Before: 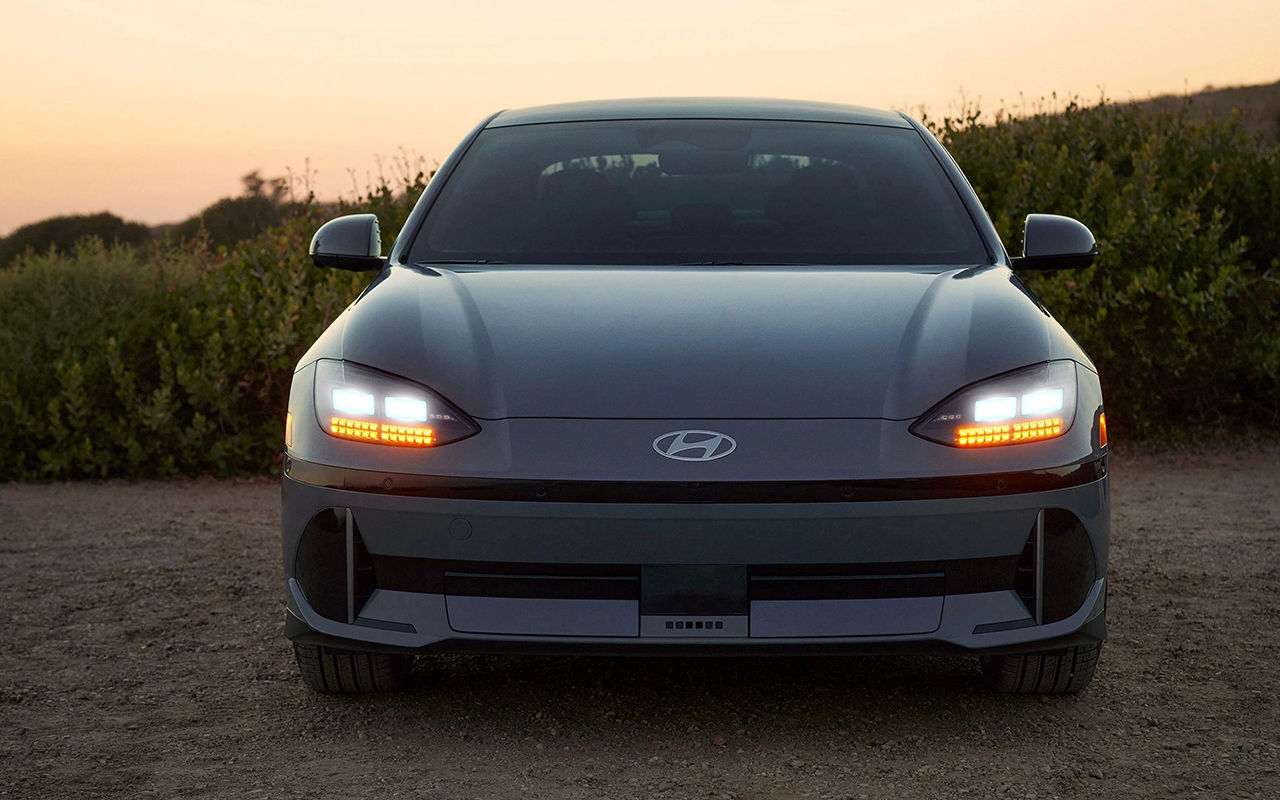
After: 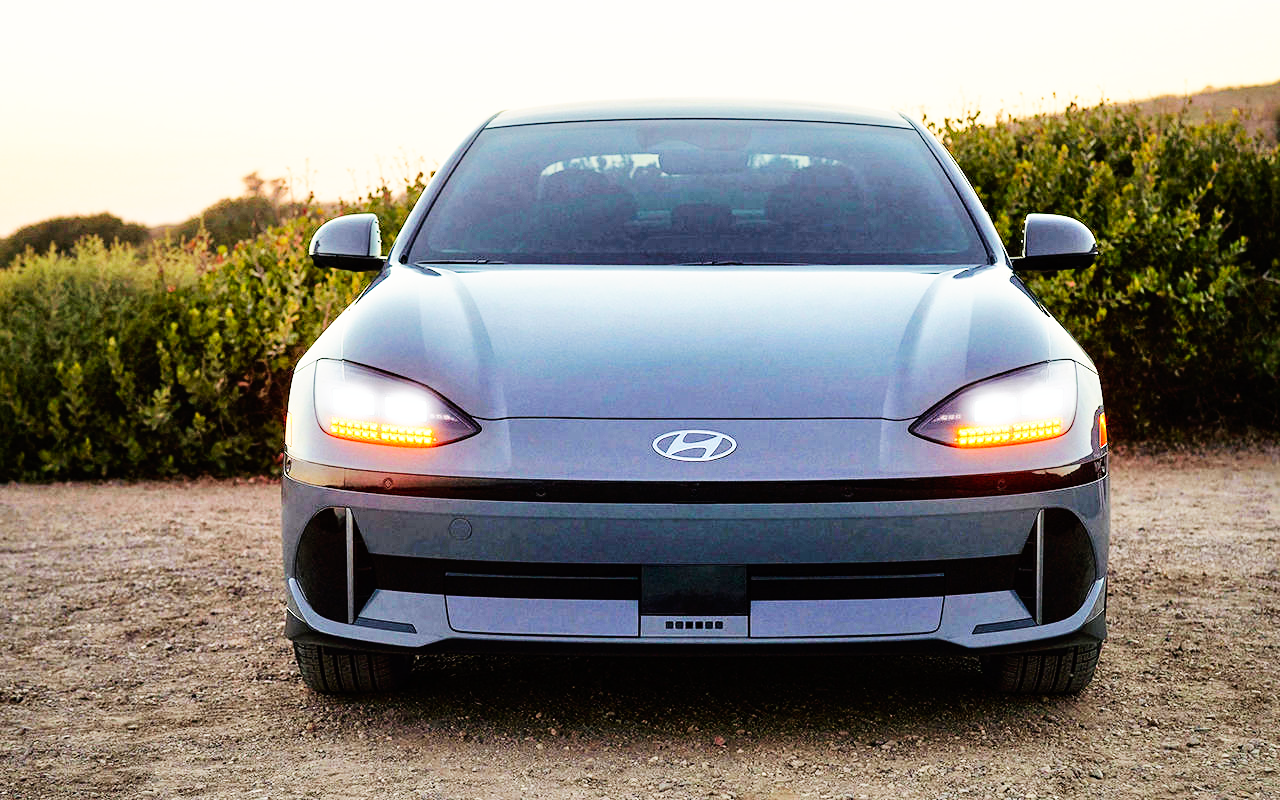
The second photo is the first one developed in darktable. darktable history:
base curve: curves: ch0 [(0, 0) (0.007, 0.004) (0.027, 0.03) (0.046, 0.07) (0.207, 0.54) (0.442, 0.872) (0.673, 0.972) (1, 1)], preserve colors none
tone equalizer: -7 EV 0.15 EV, -6 EV 0.6 EV, -5 EV 1.15 EV, -4 EV 1.33 EV, -3 EV 1.15 EV, -2 EV 0.6 EV, -1 EV 0.15 EV, mask exposure compensation -0.5 EV
